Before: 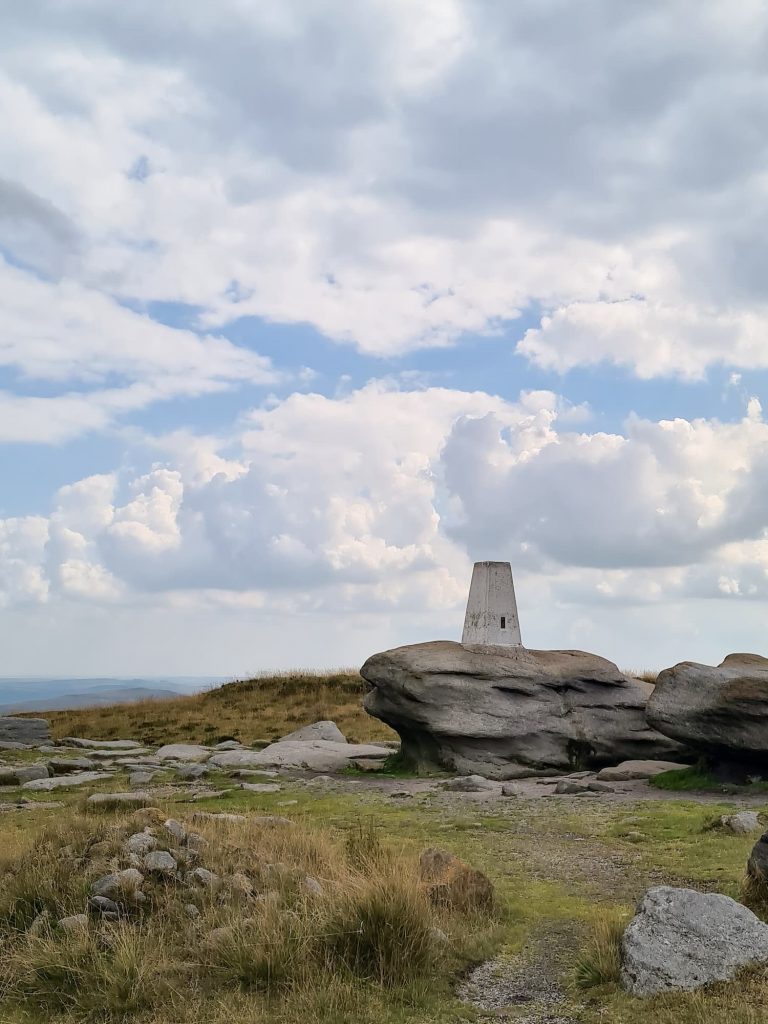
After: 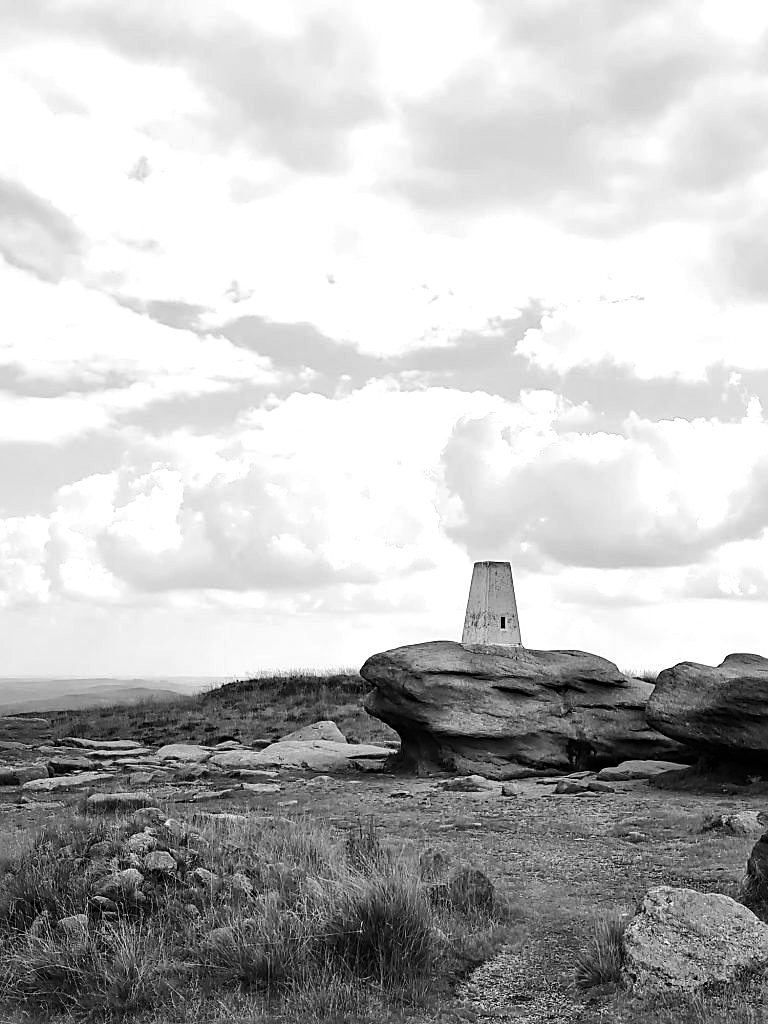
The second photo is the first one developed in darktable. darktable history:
sharpen: on, module defaults
white balance: emerald 1
tone equalizer: -8 EV -0.75 EV, -7 EV -0.7 EV, -6 EV -0.6 EV, -5 EV -0.4 EV, -3 EV 0.4 EV, -2 EV 0.6 EV, -1 EV 0.7 EV, +0 EV 0.75 EV, edges refinement/feathering 500, mask exposure compensation -1.57 EV, preserve details no
monochrome: size 1
